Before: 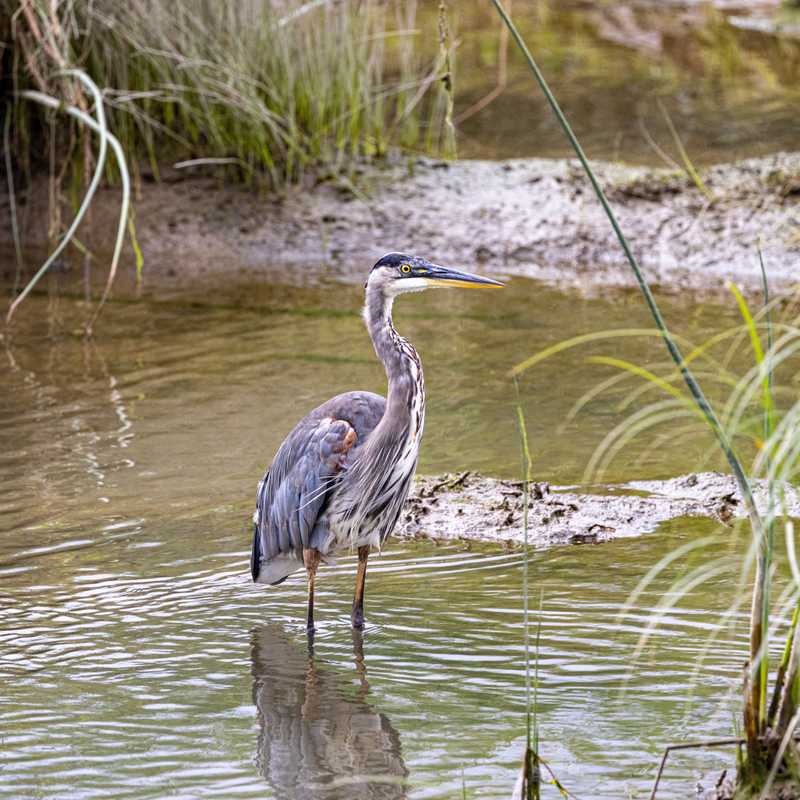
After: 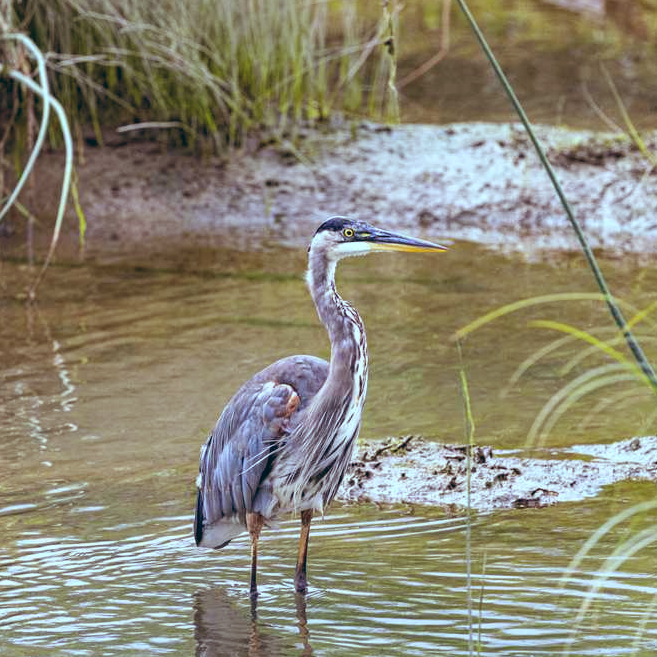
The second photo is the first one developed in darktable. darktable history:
crop and rotate: left 7.196%, top 4.574%, right 10.605%, bottom 13.178%
color balance: lift [1.003, 0.993, 1.001, 1.007], gamma [1.018, 1.072, 0.959, 0.928], gain [0.974, 0.873, 1.031, 1.127]
color balance rgb: global vibrance 10%
